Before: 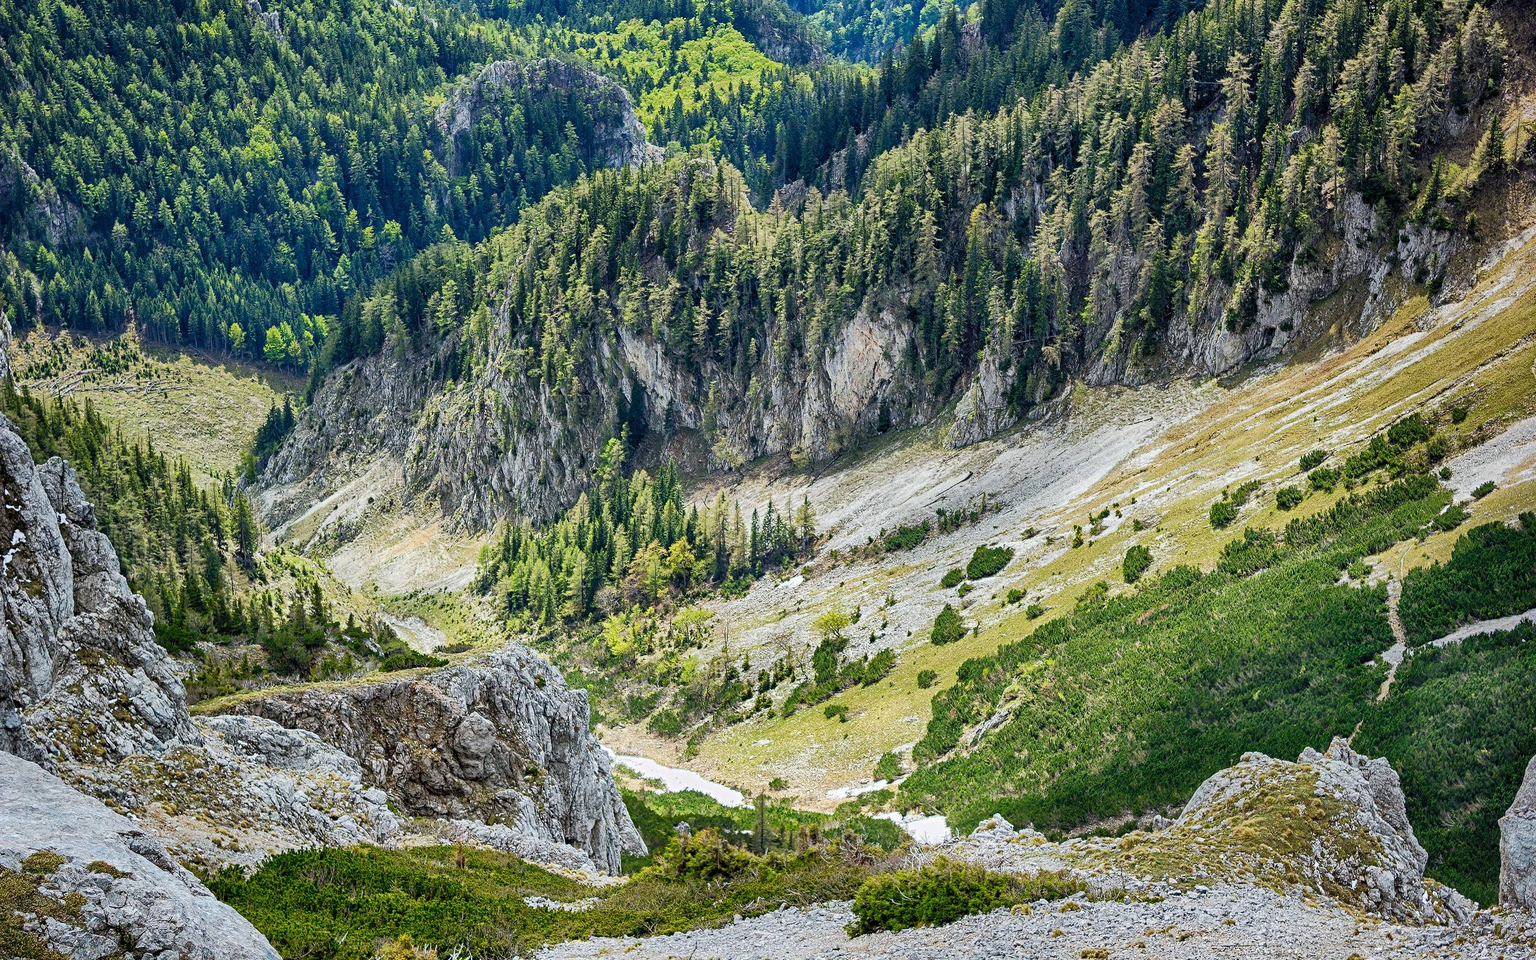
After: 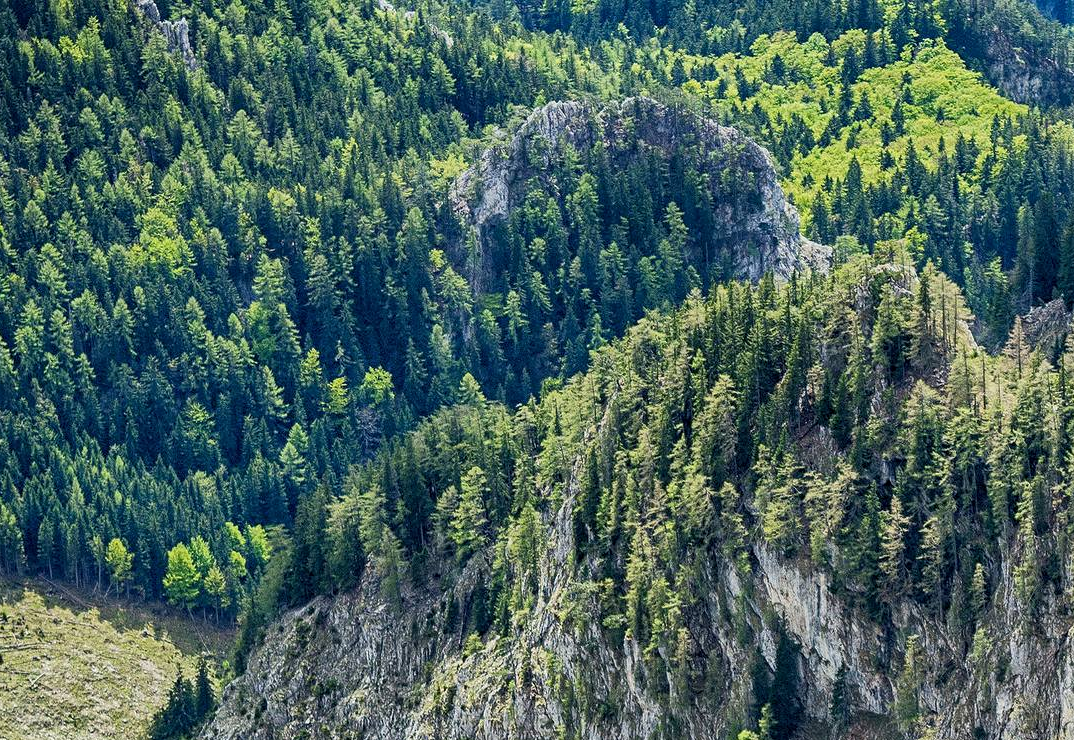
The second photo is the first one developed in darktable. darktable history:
local contrast: highlights 100%, shadows 100%, detail 120%, midtone range 0.2
crop and rotate: left 10.817%, top 0.062%, right 47.194%, bottom 53.626%
tone equalizer: on, module defaults
